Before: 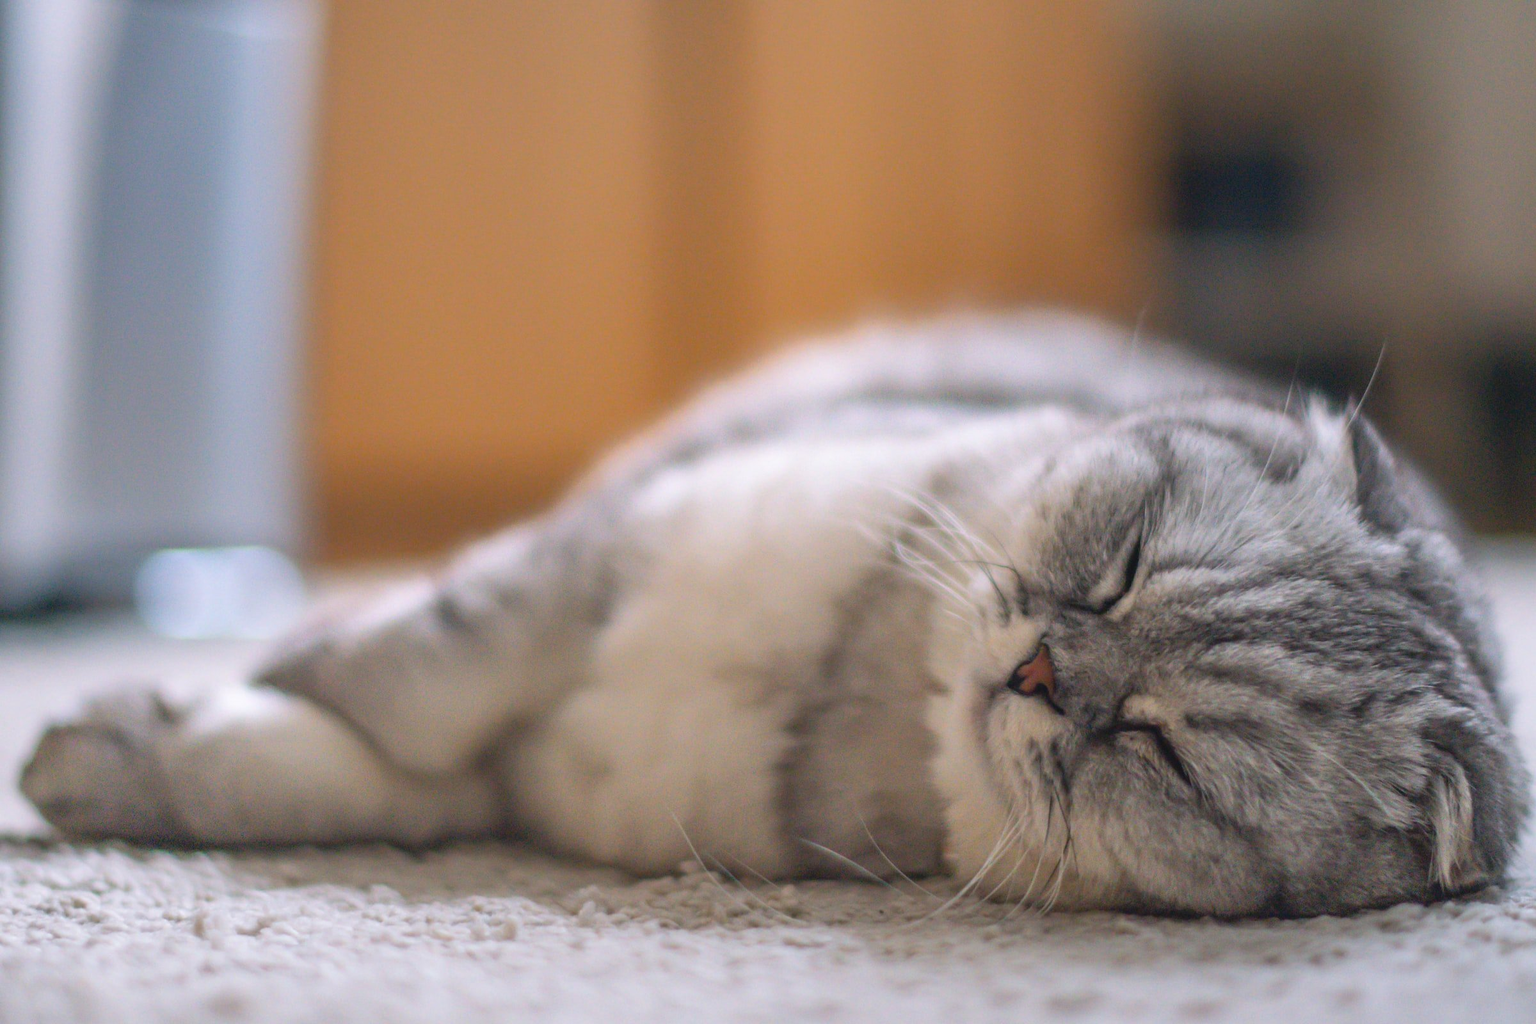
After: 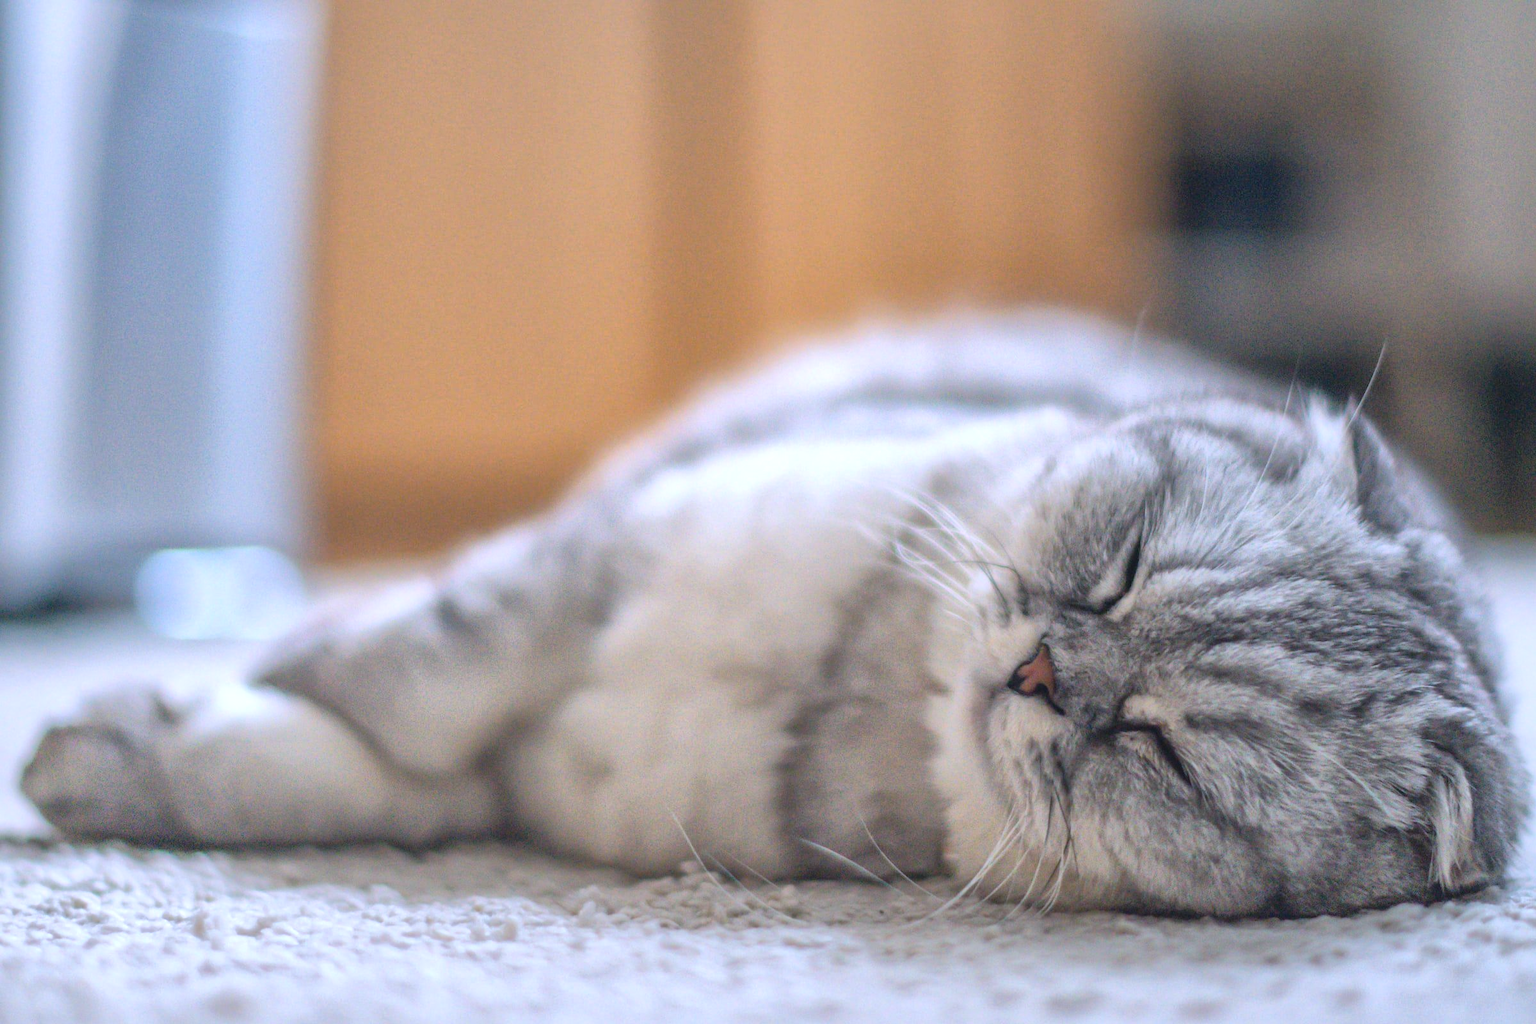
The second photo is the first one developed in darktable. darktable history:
global tonemap: drago (1, 100), detail 1
color calibration: x 0.37, y 0.382, temperature 4313.32 K
